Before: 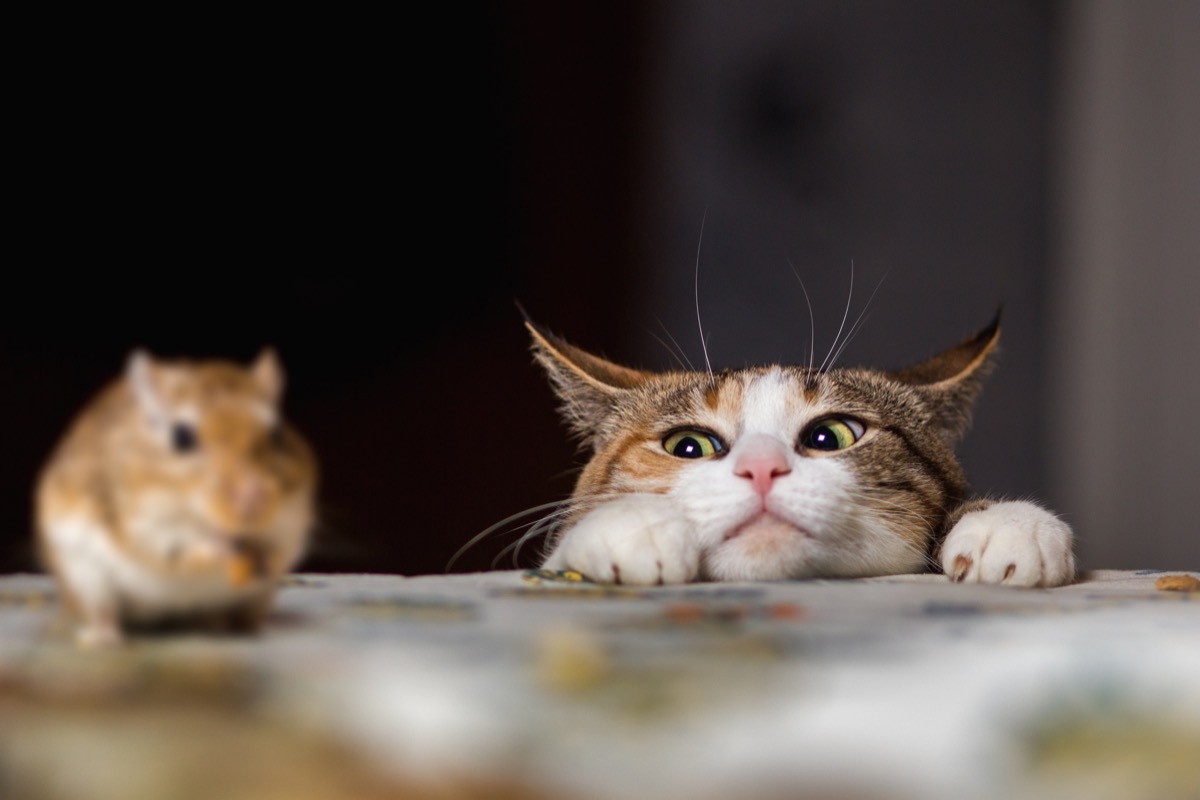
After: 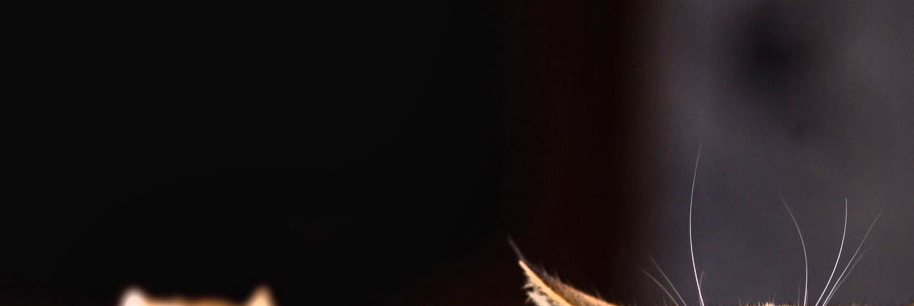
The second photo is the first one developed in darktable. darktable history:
shadows and highlights: radius 262.85, soften with gaussian
crop: left 0.534%, top 7.635%, right 23.249%, bottom 53.862%
local contrast: highlights 107%, shadows 101%, detail 120%, midtone range 0.2
